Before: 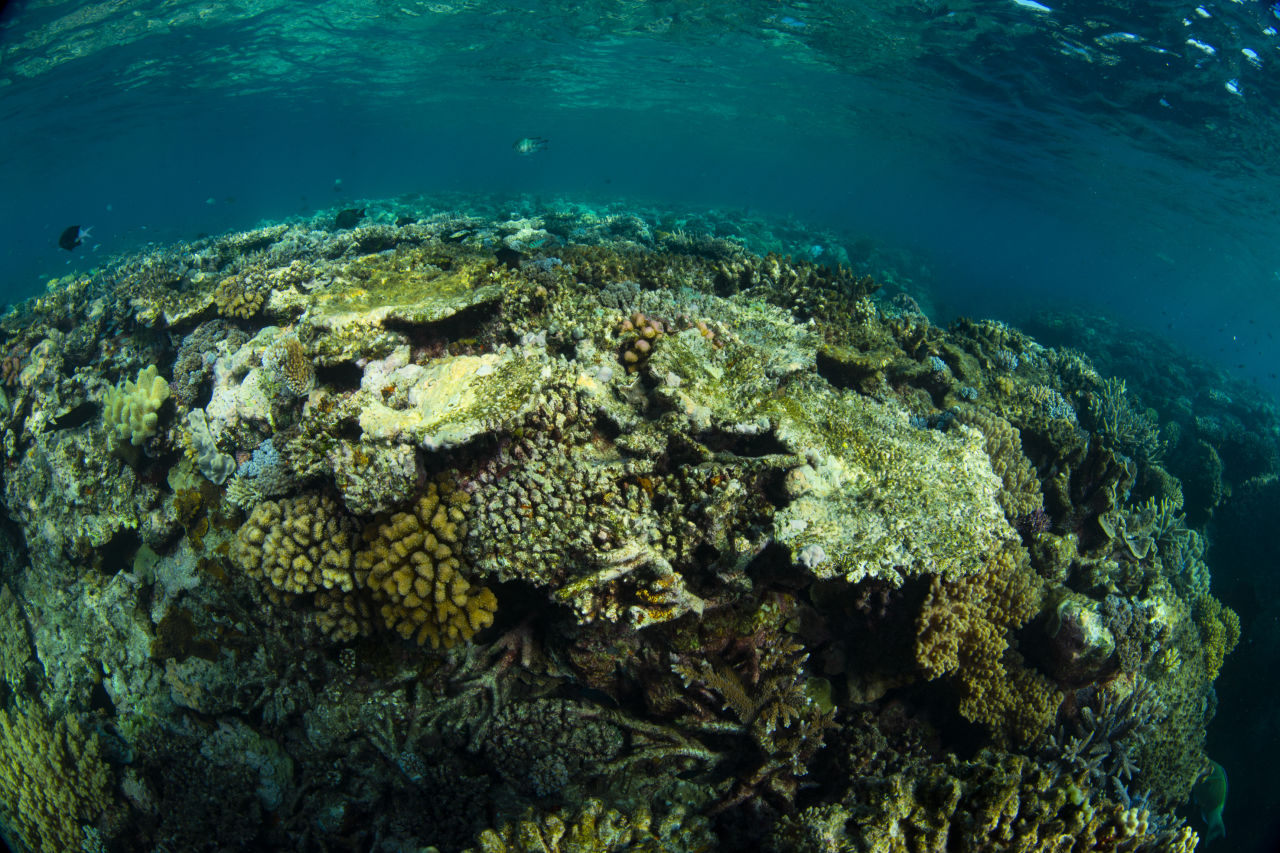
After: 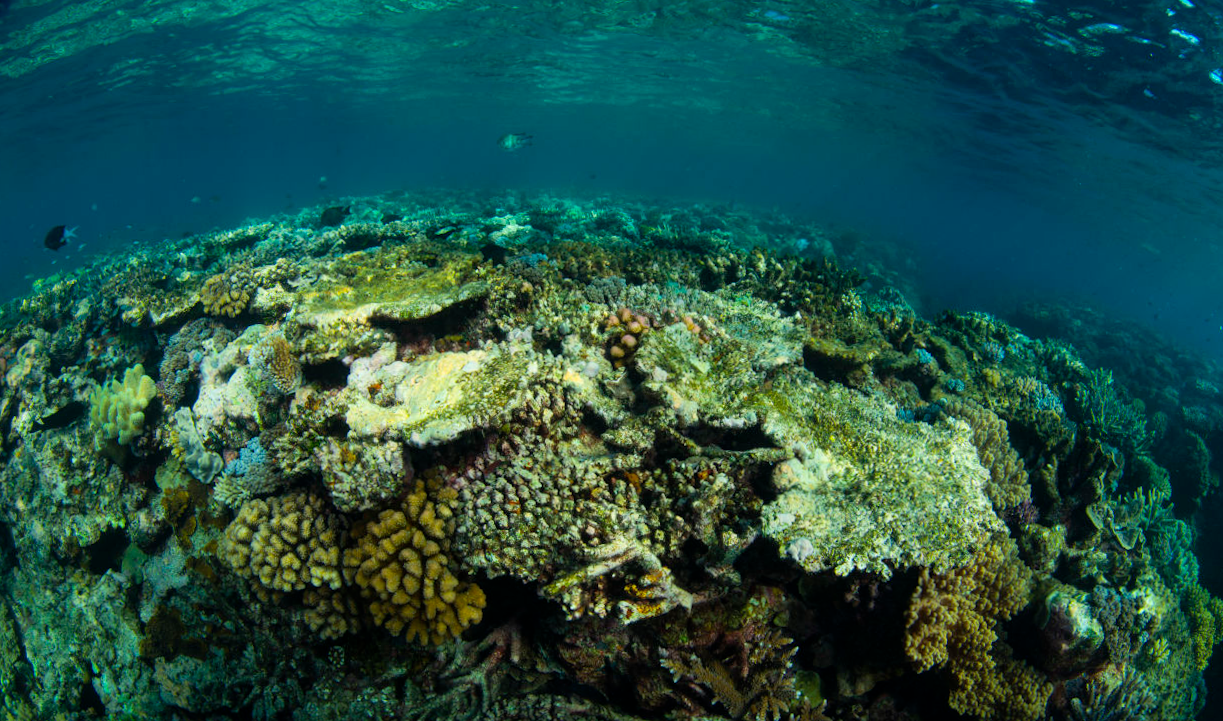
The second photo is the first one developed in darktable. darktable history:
contrast equalizer: octaves 7, y [[0.5 ×6], [0.5 ×6], [0.5, 0.5, 0.501, 0.545, 0.707, 0.863], [0 ×6], [0 ×6]], mix -0.285
crop and rotate: angle 0.494°, left 0.404%, right 2.77%, bottom 14.309%
